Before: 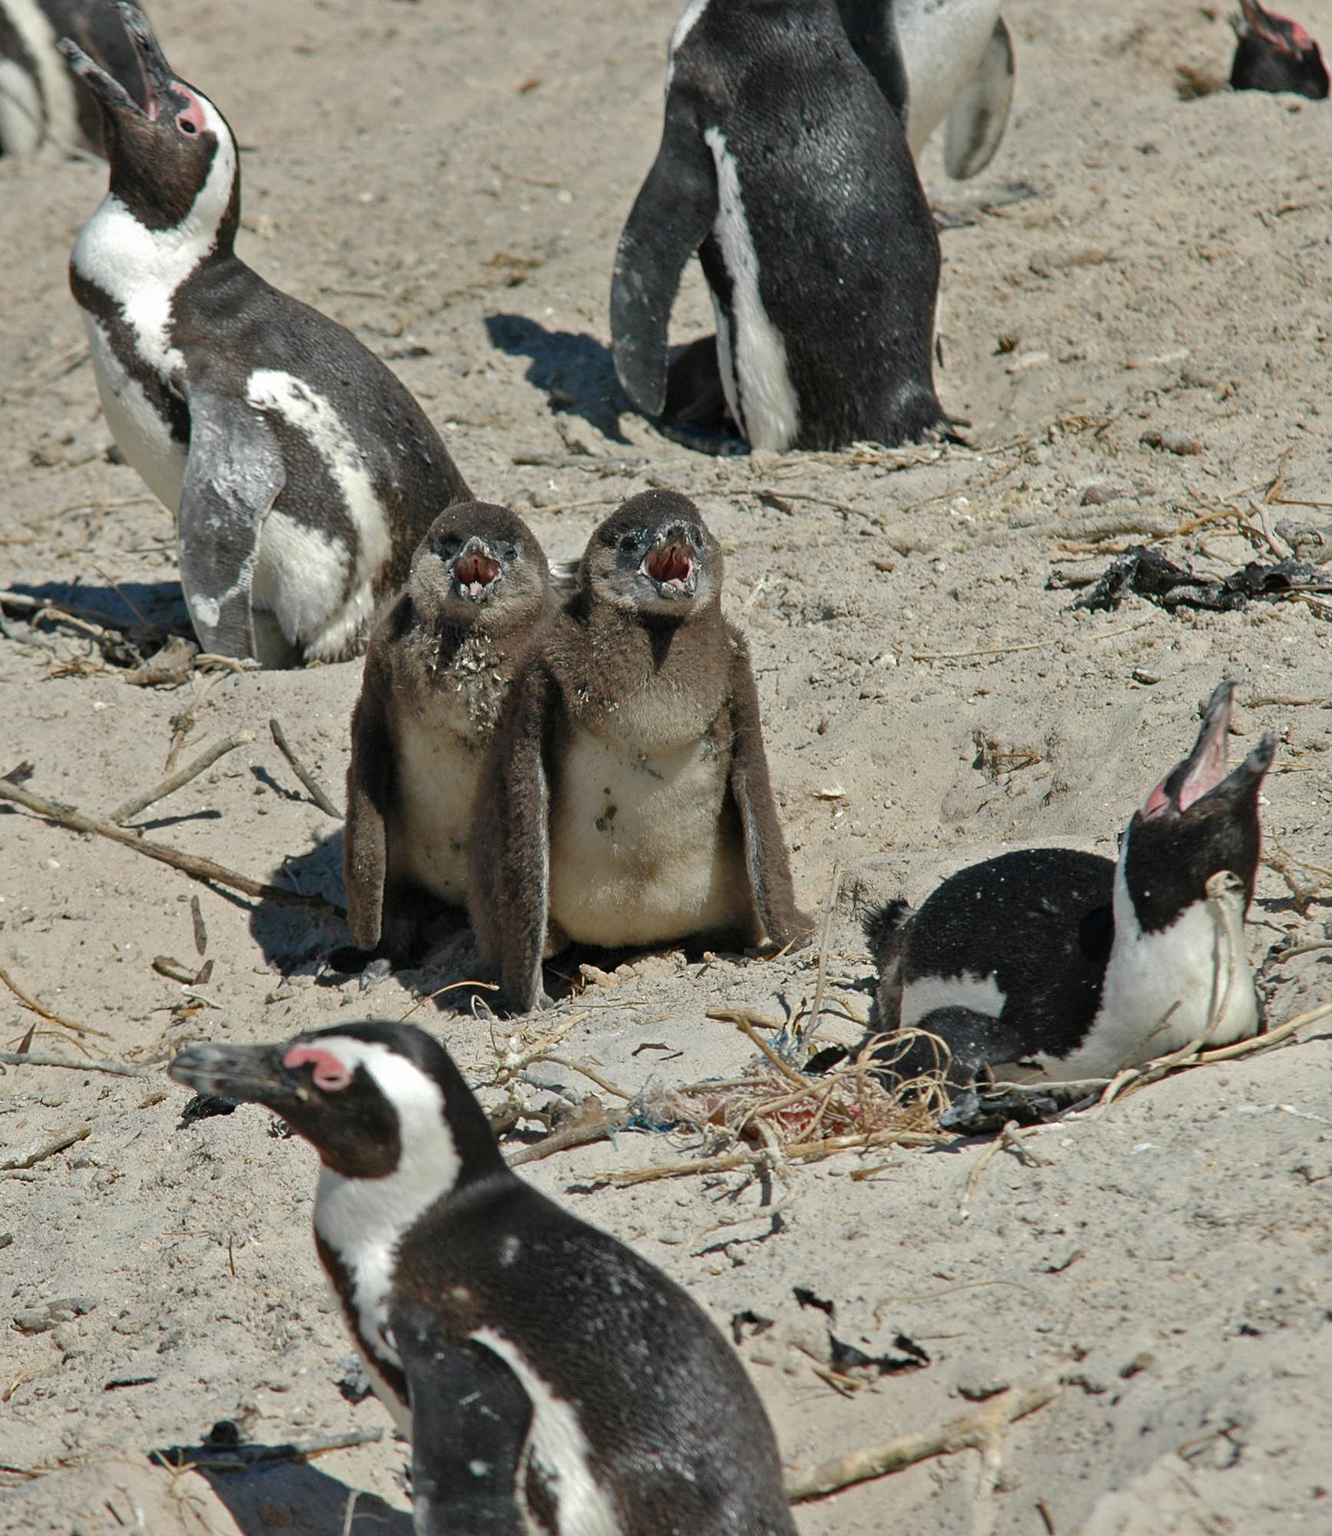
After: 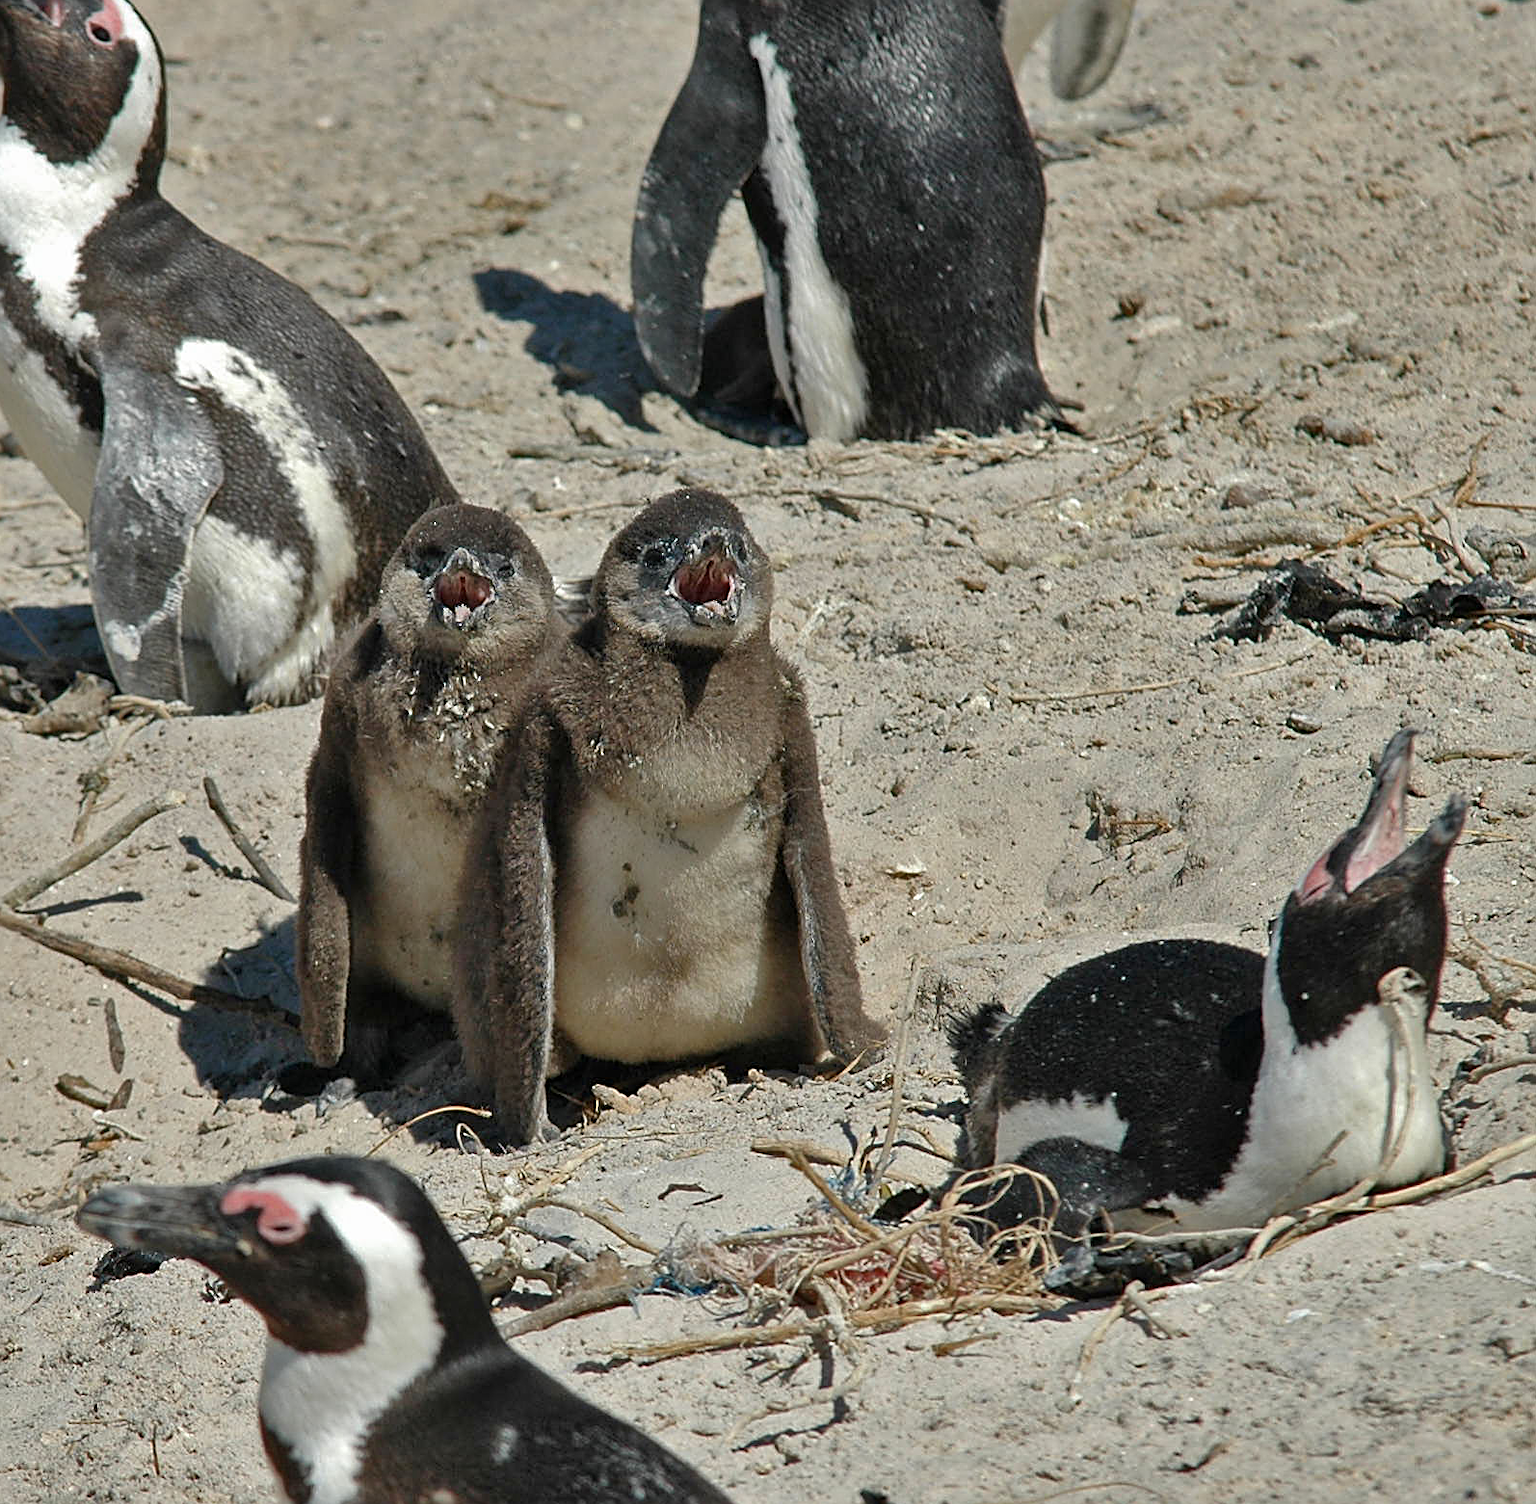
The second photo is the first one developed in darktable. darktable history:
crop: left 8.103%, top 6.544%, bottom 15.372%
sharpen: on, module defaults
shadows and highlights: low approximation 0.01, soften with gaussian
